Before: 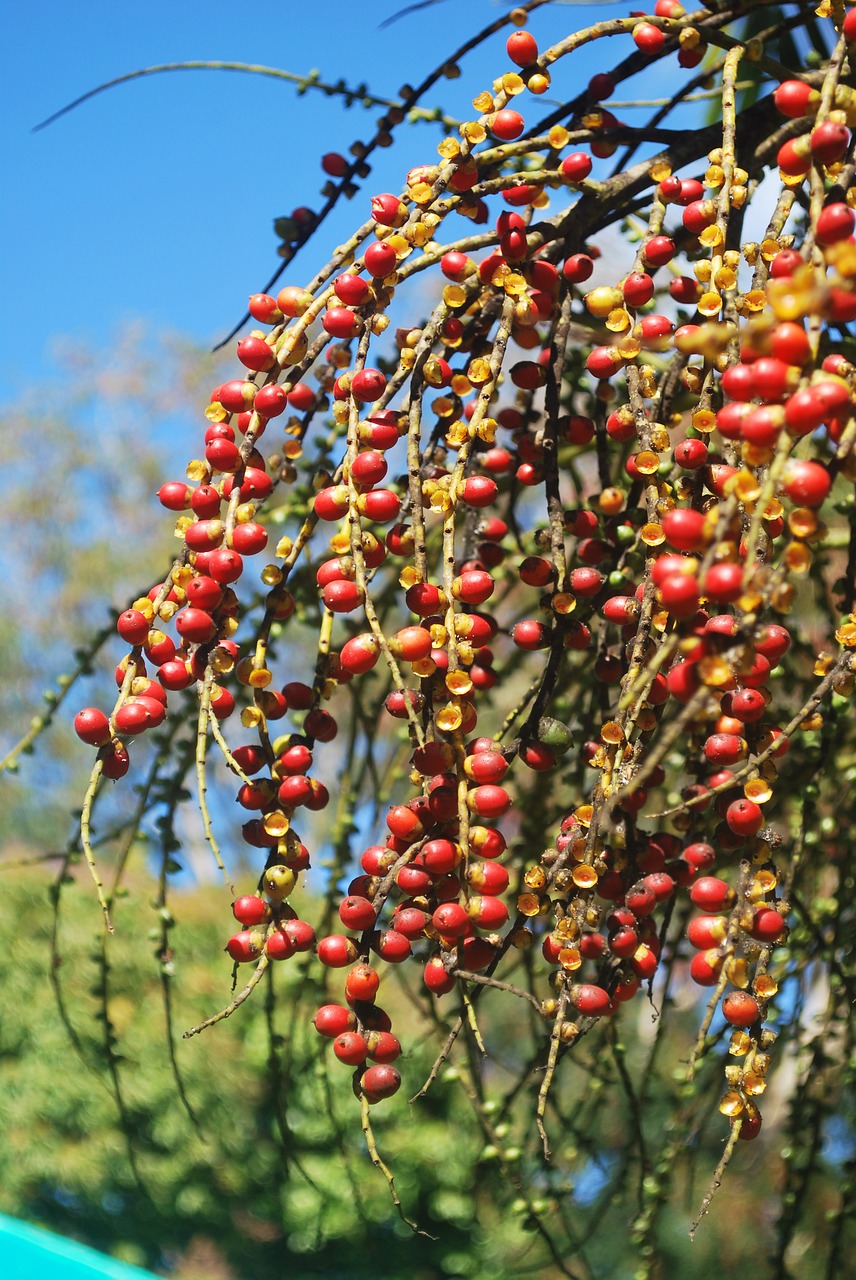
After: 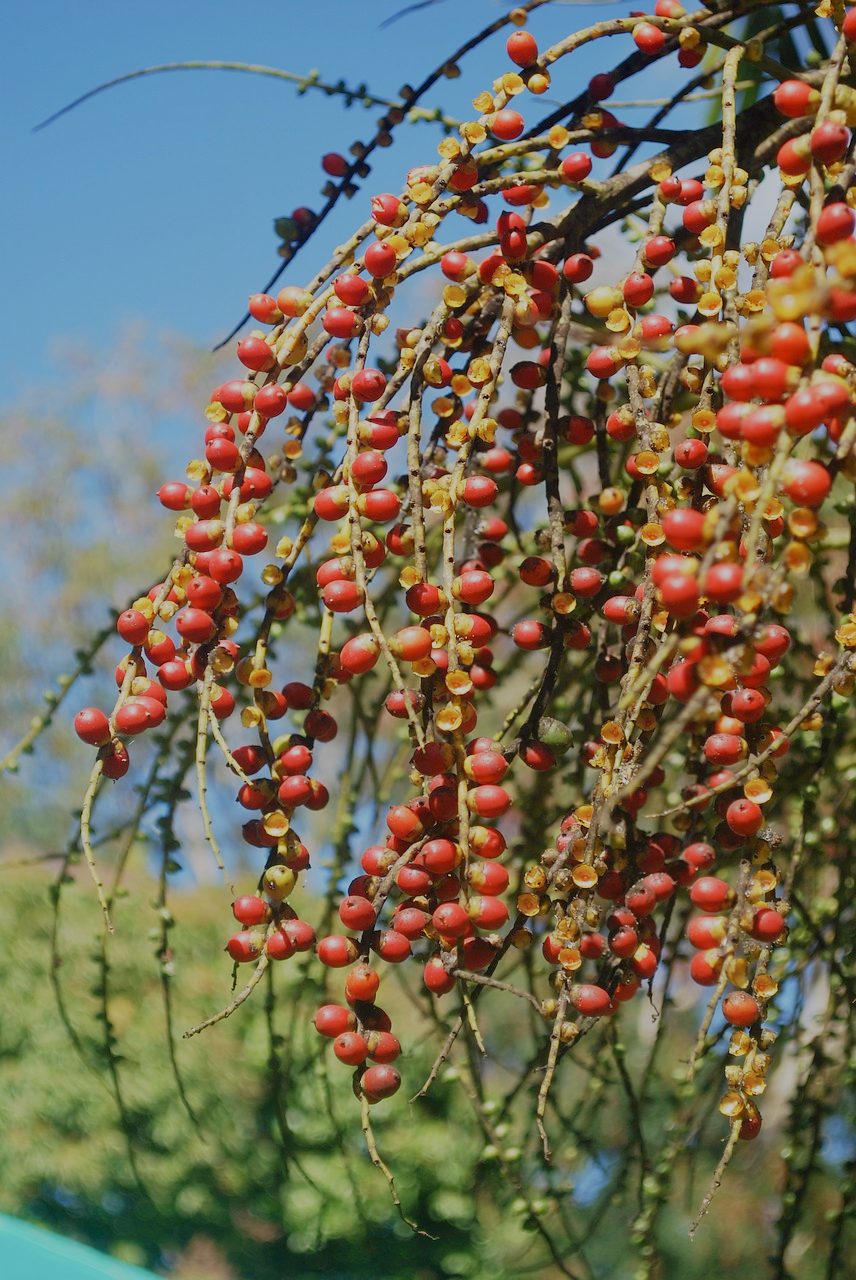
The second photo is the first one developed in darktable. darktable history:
filmic rgb: middle gray luminance 4.54%, black relative exposure -13.15 EV, white relative exposure 5.01 EV, target black luminance 0%, hardness 5.2, latitude 59.66%, contrast 0.755, highlights saturation mix 5.4%, shadows ↔ highlights balance 26.28%, preserve chrominance no, color science v5 (2021)
